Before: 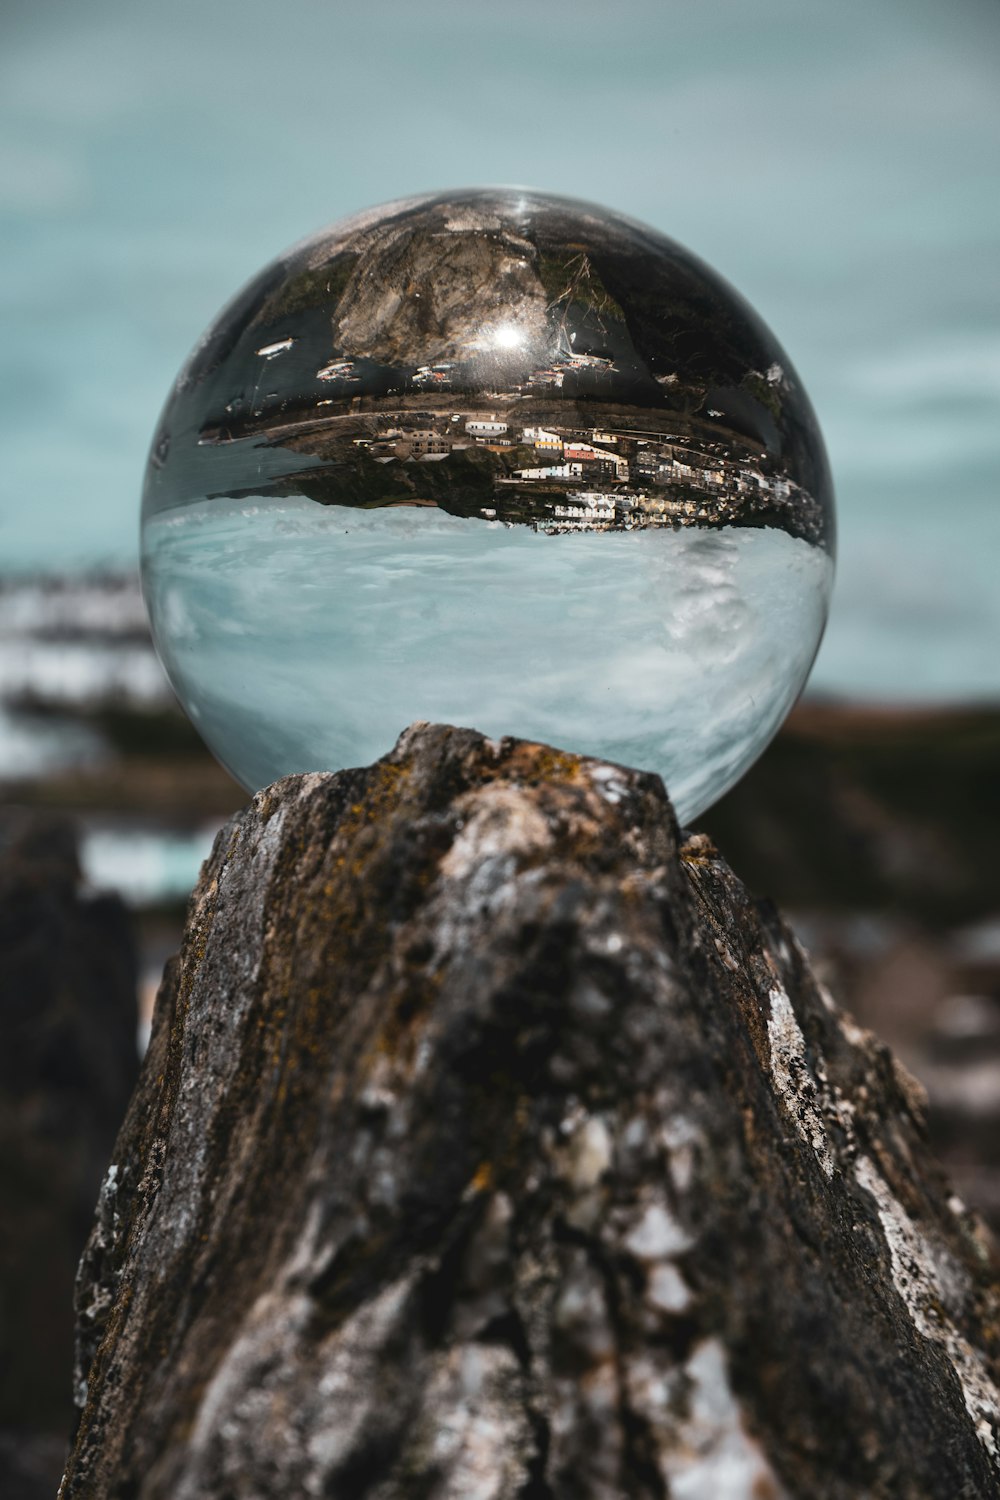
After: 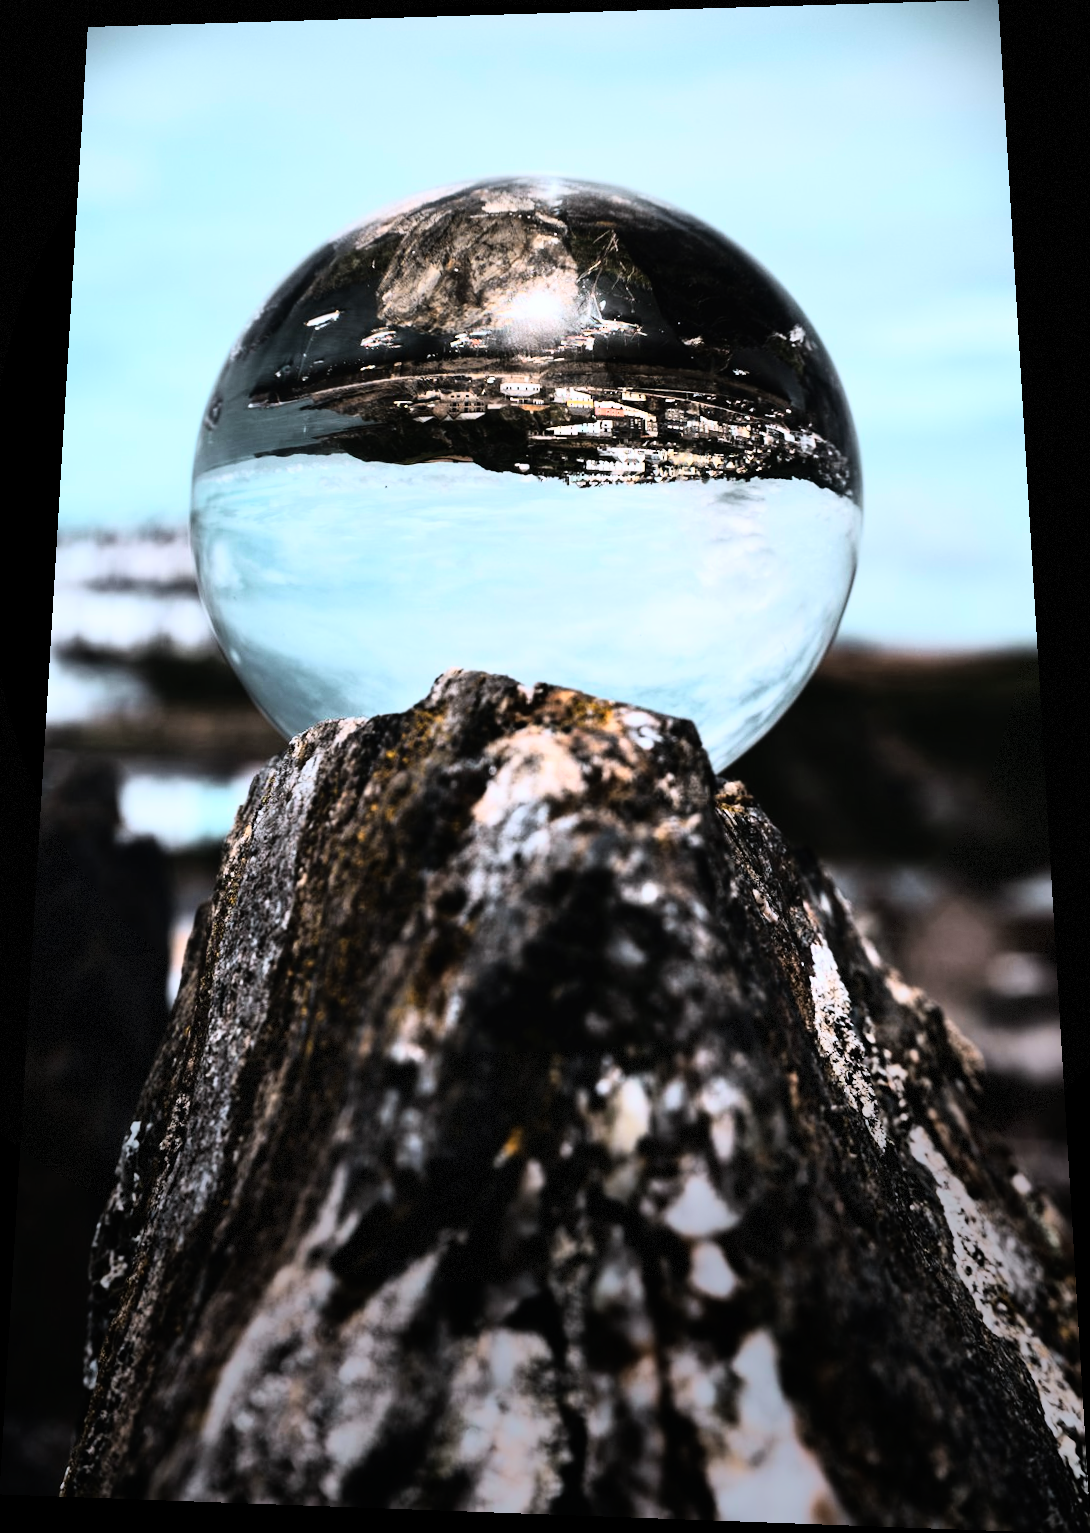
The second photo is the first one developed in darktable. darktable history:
rotate and perspective: rotation 0.128°, lens shift (vertical) -0.181, lens shift (horizontal) -0.044, shear 0.001, automatic cropping off
rgb curve: curves: ch0 [(0, 0) (0.21, 0.15) (0.24, 0.21) (0.5, 0.75) (0.75, 0.96) (0.89, 0.99) (1, 1)]; ch1 [(0, 0.02) (0.21, 0.13) (0.25, 0.2) (0.5, 0.67) (0.75, 0.9) (0.89, 0.97) (1, 1)]; ch2 [(0, 0.02) (0.21, 0.13) (0.25, 0.2) (0.5, 0.67) (0.75, 0.9) (0.89, 0.97) (1, 1)], compensate middle gray true
vignetting: fall-off start 68.33%, fall-off radius 30%, saturation 0.042, center (-0.066, -0.311), width/height ratio 0.992, shape 0.85, dithering 8-bit output
color calibration: illuminant as shot in camera, x 0.358, y 0.373, temperature 4628.91 K
